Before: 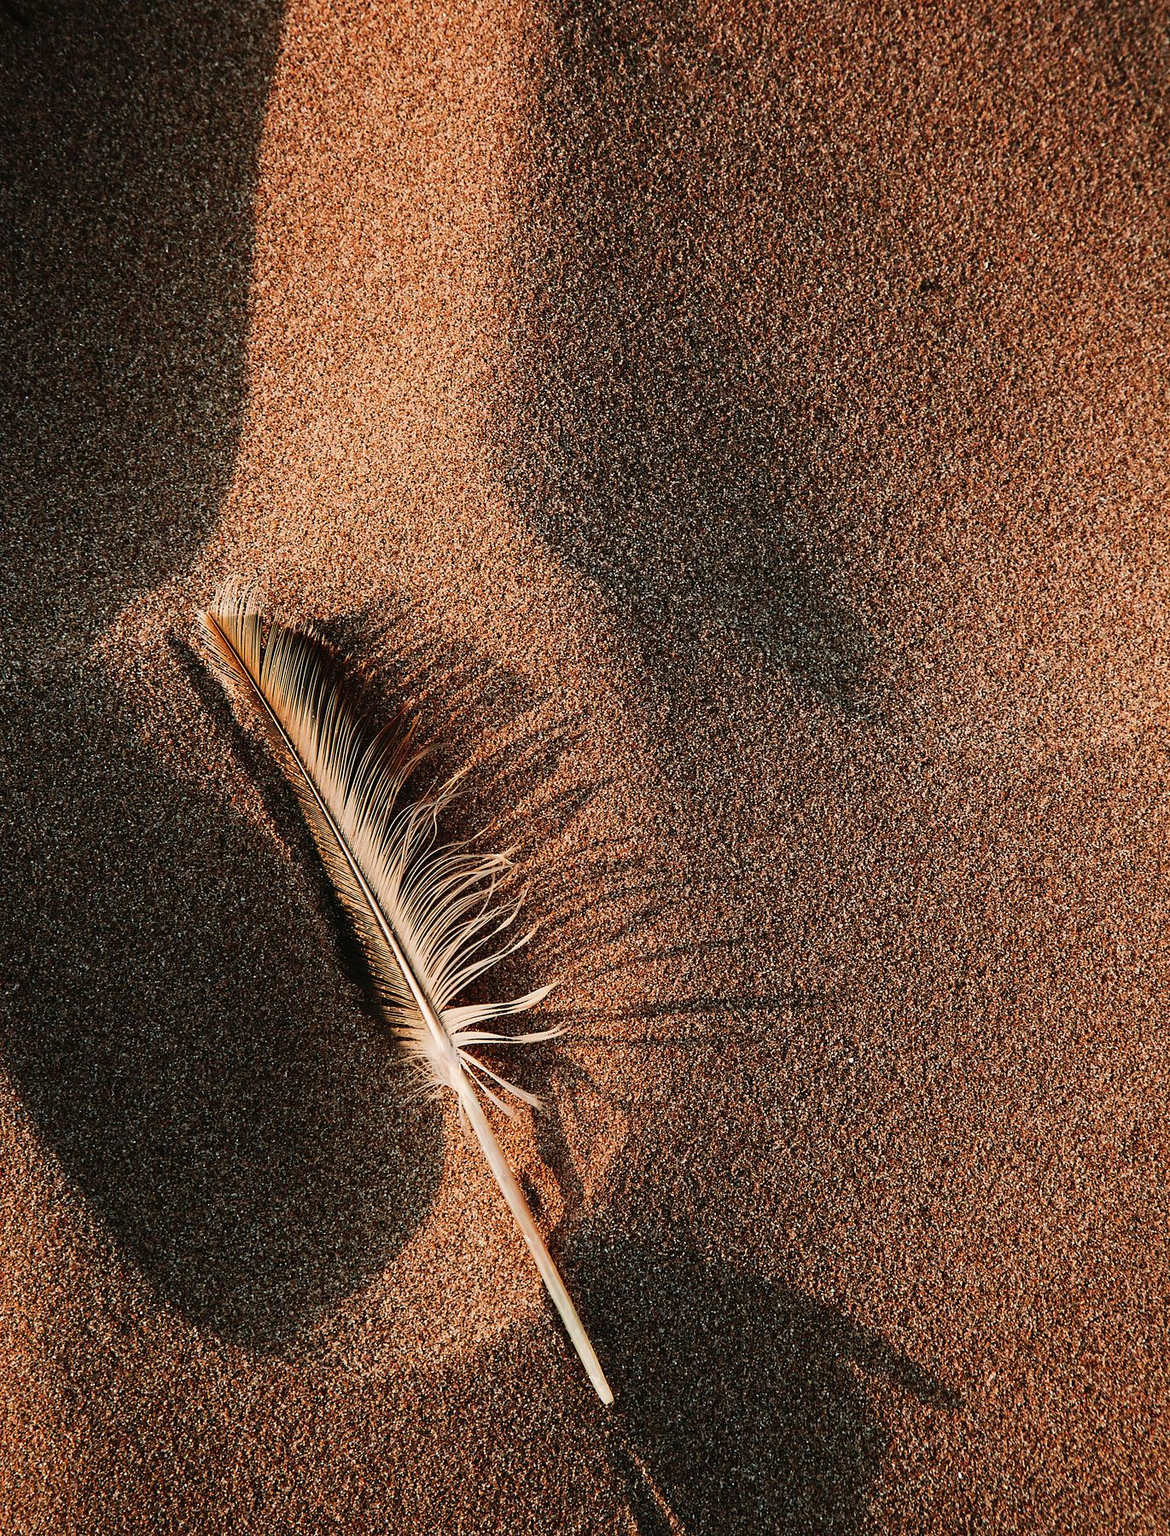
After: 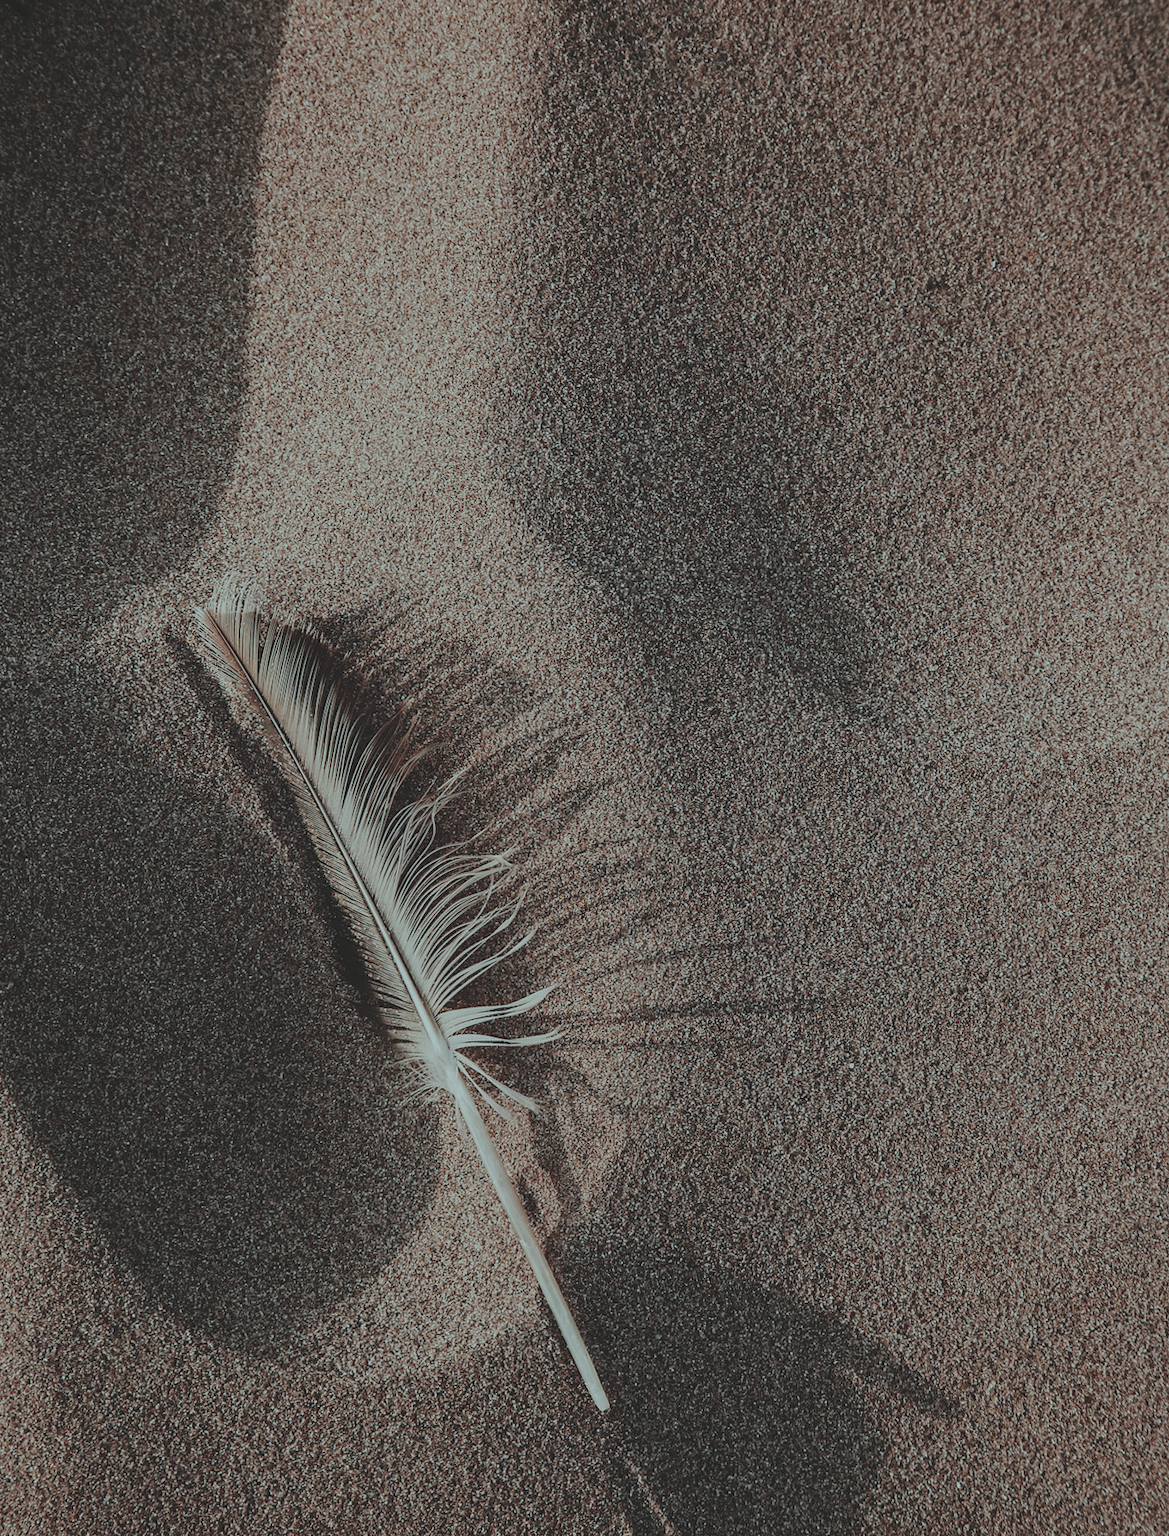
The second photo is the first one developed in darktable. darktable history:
contrast brightness saturation: contrast -0.253, saturation -0.422
color zones: curves: ch0 [(0, 0.559) (0.153, 0.551) (0.229, 0.5) (0.429, 0.5) (0.571, 0.5) (0.714, 0.5) (0.857, 0.5) (1, 0.559)]; ch1 [(0, 0.417) (0.112, 0.336) (0.213, 0.26) (0.429, 0.34) (0.571, 0.35) (0.683, 0.331) (0.857, 0.344) (1, 0.417)]
local contrast: detail 109%
color balance rgb: highlights gain › luminance -33.134%, highlights gain › chroma 5.739%, highlights gain › hue 214.01°, perceptual saturation grading › global saturation 0.449%, perceptual saturation grading › highlights -32.381%, perceptual saturation grading › mid-tones 5.182%, perceptual saturation grading › shadows 18.539%
crop and rotate: angle -0.388°
